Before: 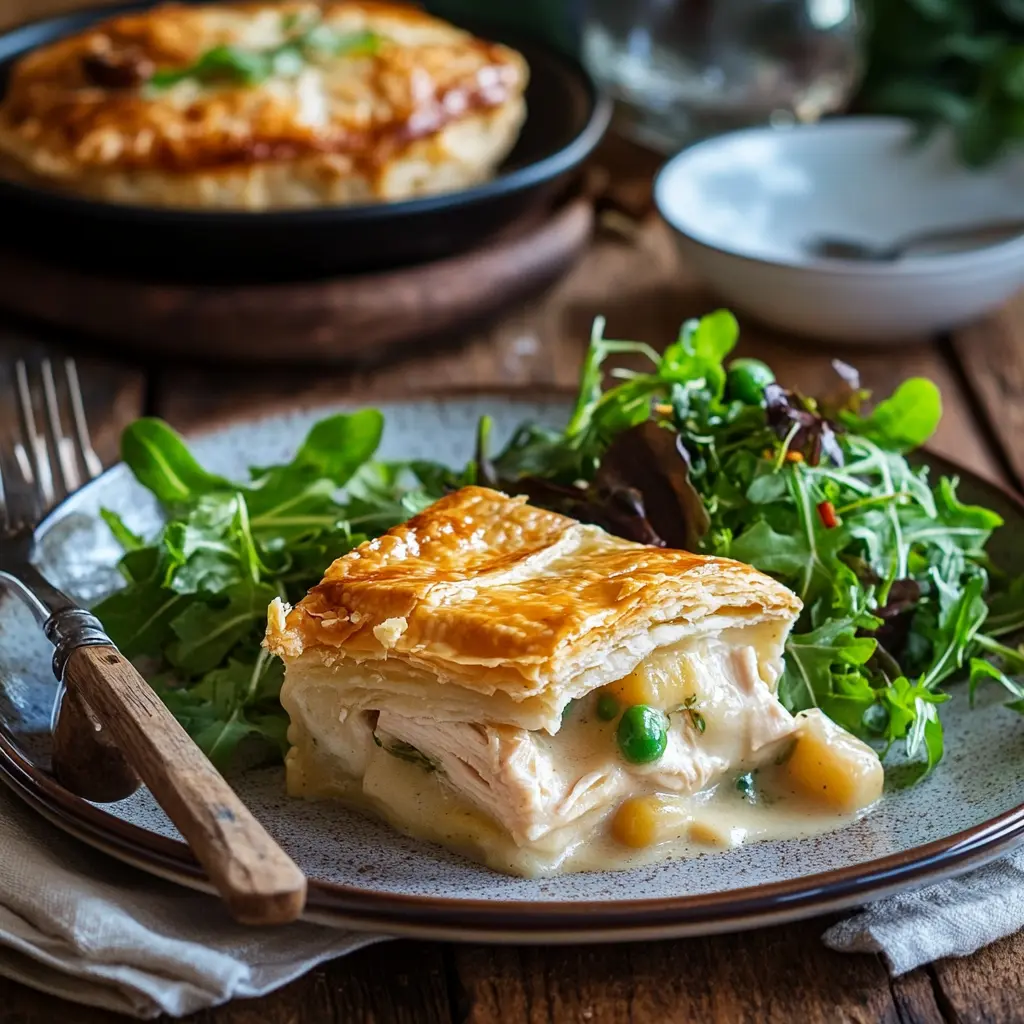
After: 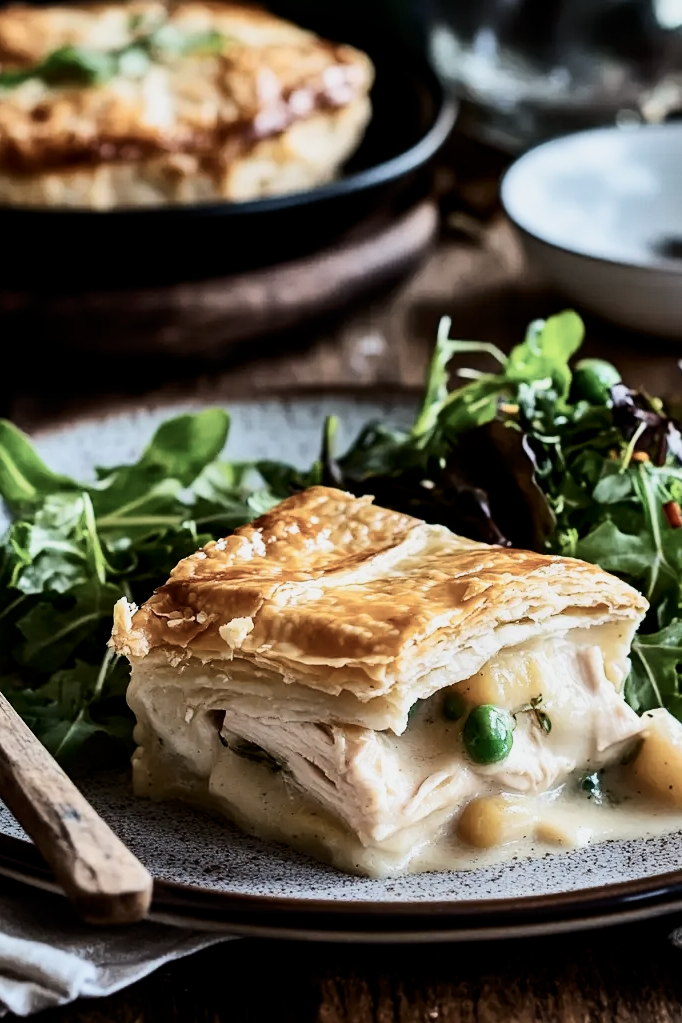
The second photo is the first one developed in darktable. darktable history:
shadows and highlights: shadows 43.47, white point adjustment -1.35, soften with gaussian
crop and rotate: left 15.072%, right 18.235%
filmic rgb: middle gray luminance 12.59%, black relative exposure -10.14 EV, white relative exposure 3.47 EV, target black luminance 0%, hardness 5.75, latitude 45.16%, contrast 1.232, highlights saturation mix 3.68%, shadows ↔ highlights balance 26.93%
contrast brightness saturation: contrast 0.247, saturation -0.321
